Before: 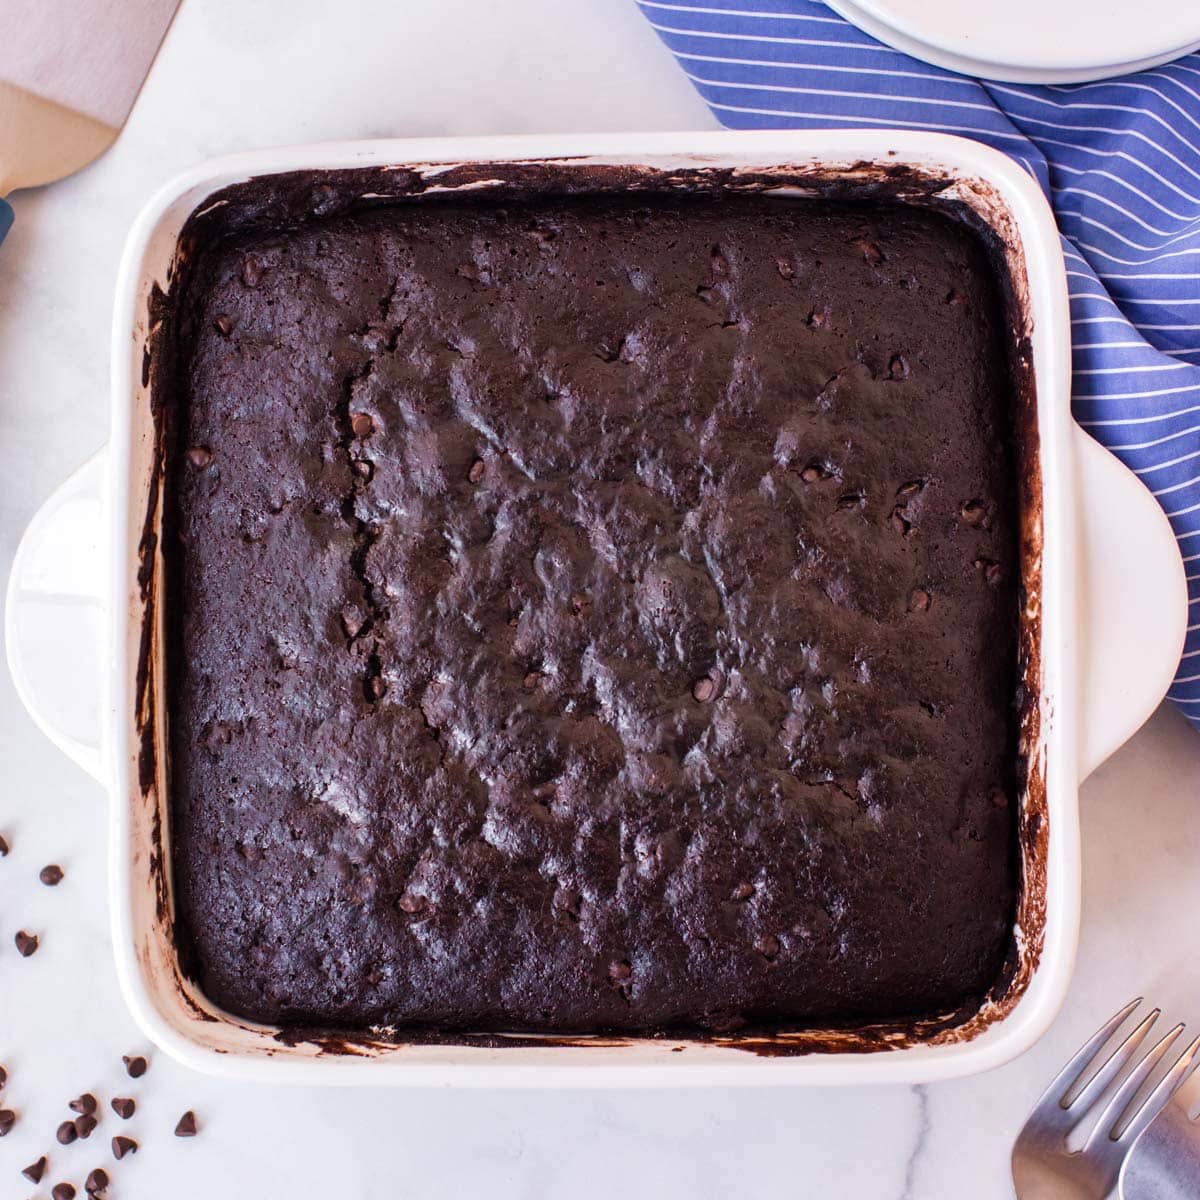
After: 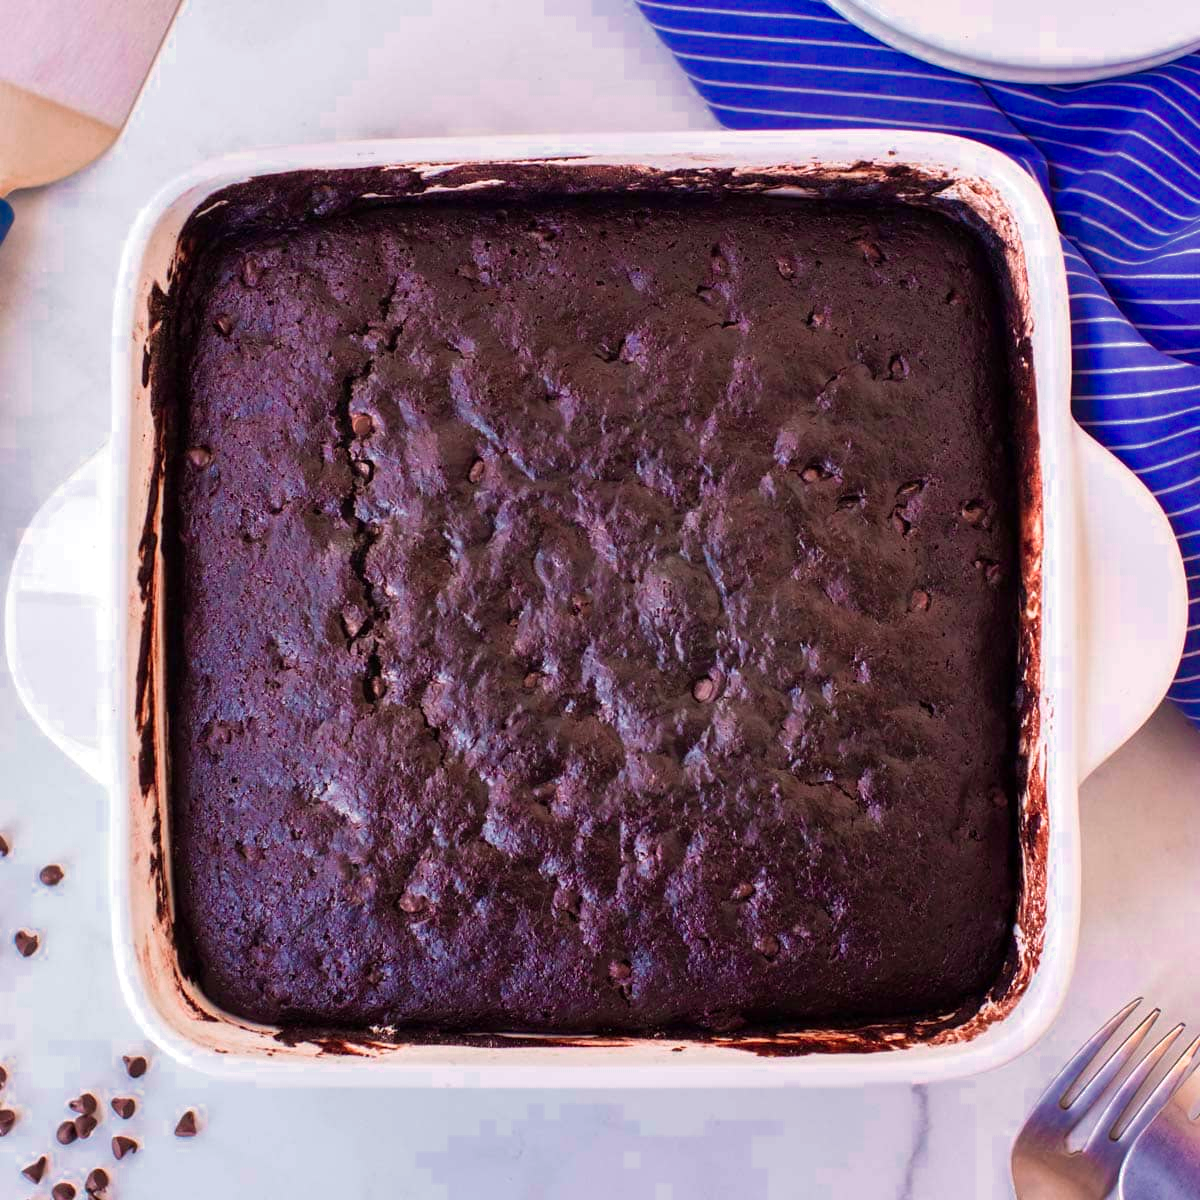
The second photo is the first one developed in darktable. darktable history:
color zones: curves: ch0 [(0, 0.553) (0.123, 0.58) (0.23, 0.419) (0.468, 0.155) (0.605, 0.132) (0.723, 0.063) (0.833, 0.172) (0.921, 0.468)]; ch1 [(0.025, 0.645) (0.229, 0.584) (0.326, 0.551) (0.537, 0.446) (0.599, 0.911) (0.708, 1) (0.805, 0.944)]; ch2 [(0.086, 0.468) (0.254, 0.464) (0.638, 0.564) (0.702, 0.592) (0.768, 0.564)]
tone equalizer: edges refinement/feathering 500, mask exposure compensation -1.25 EV, preserve details no
